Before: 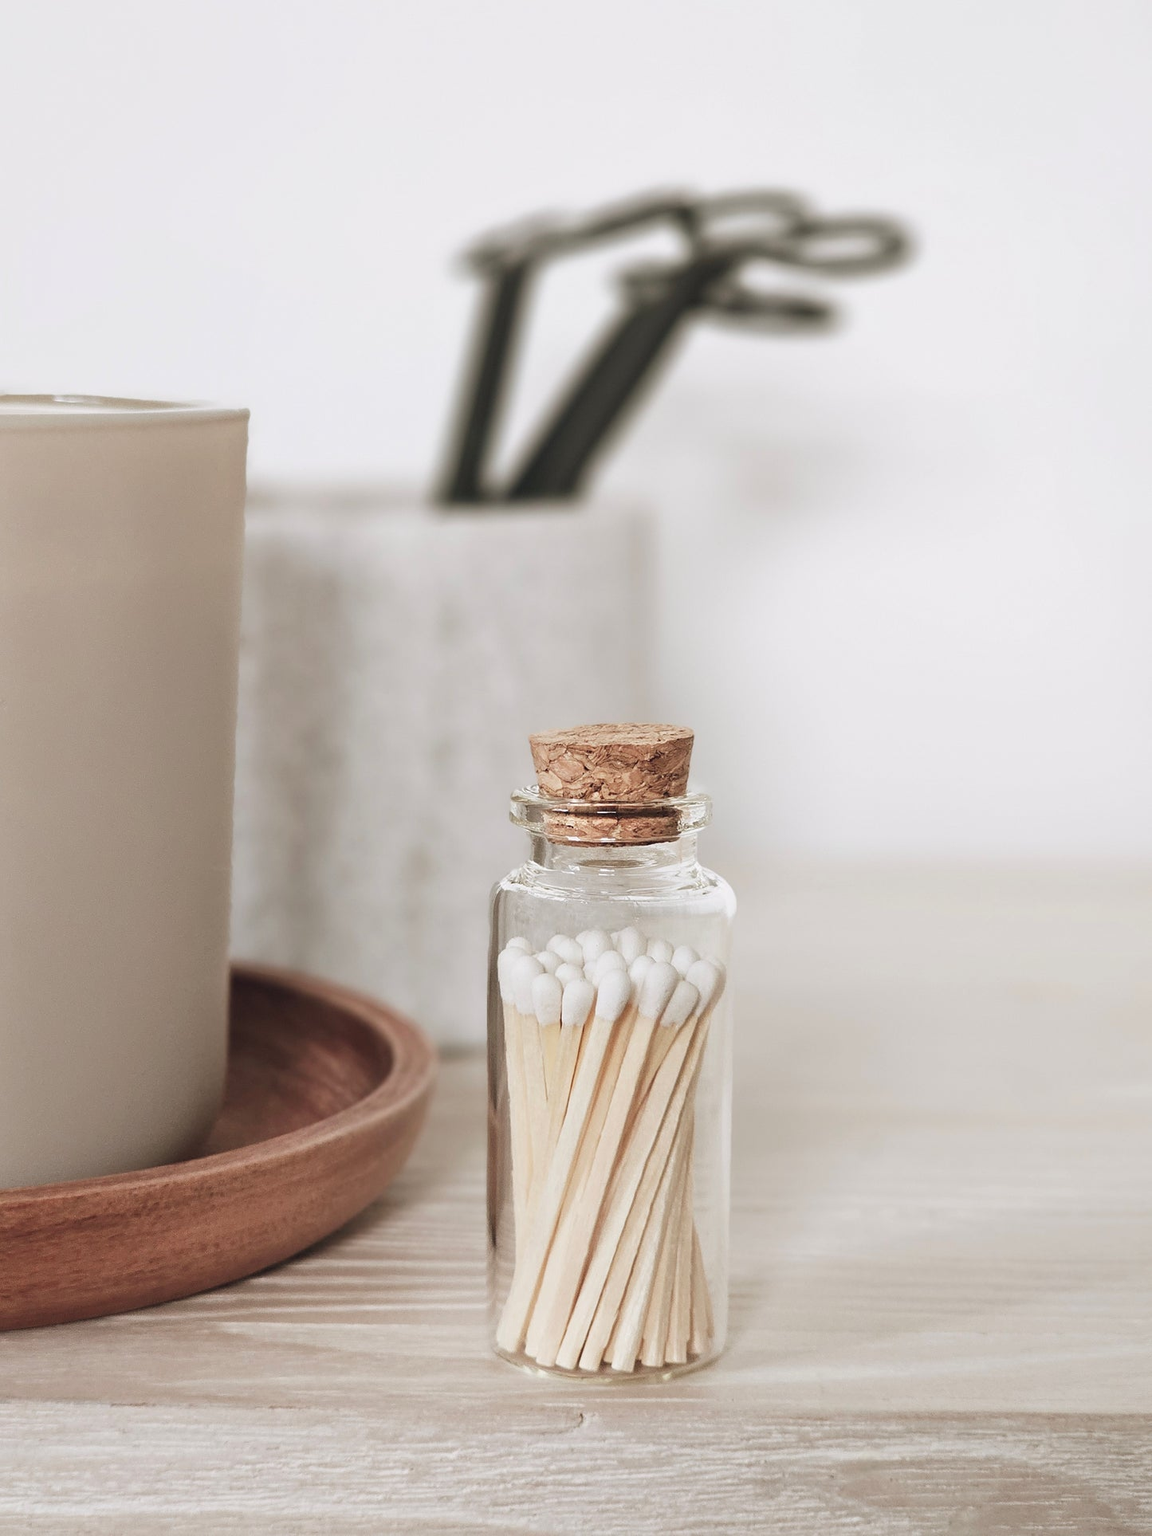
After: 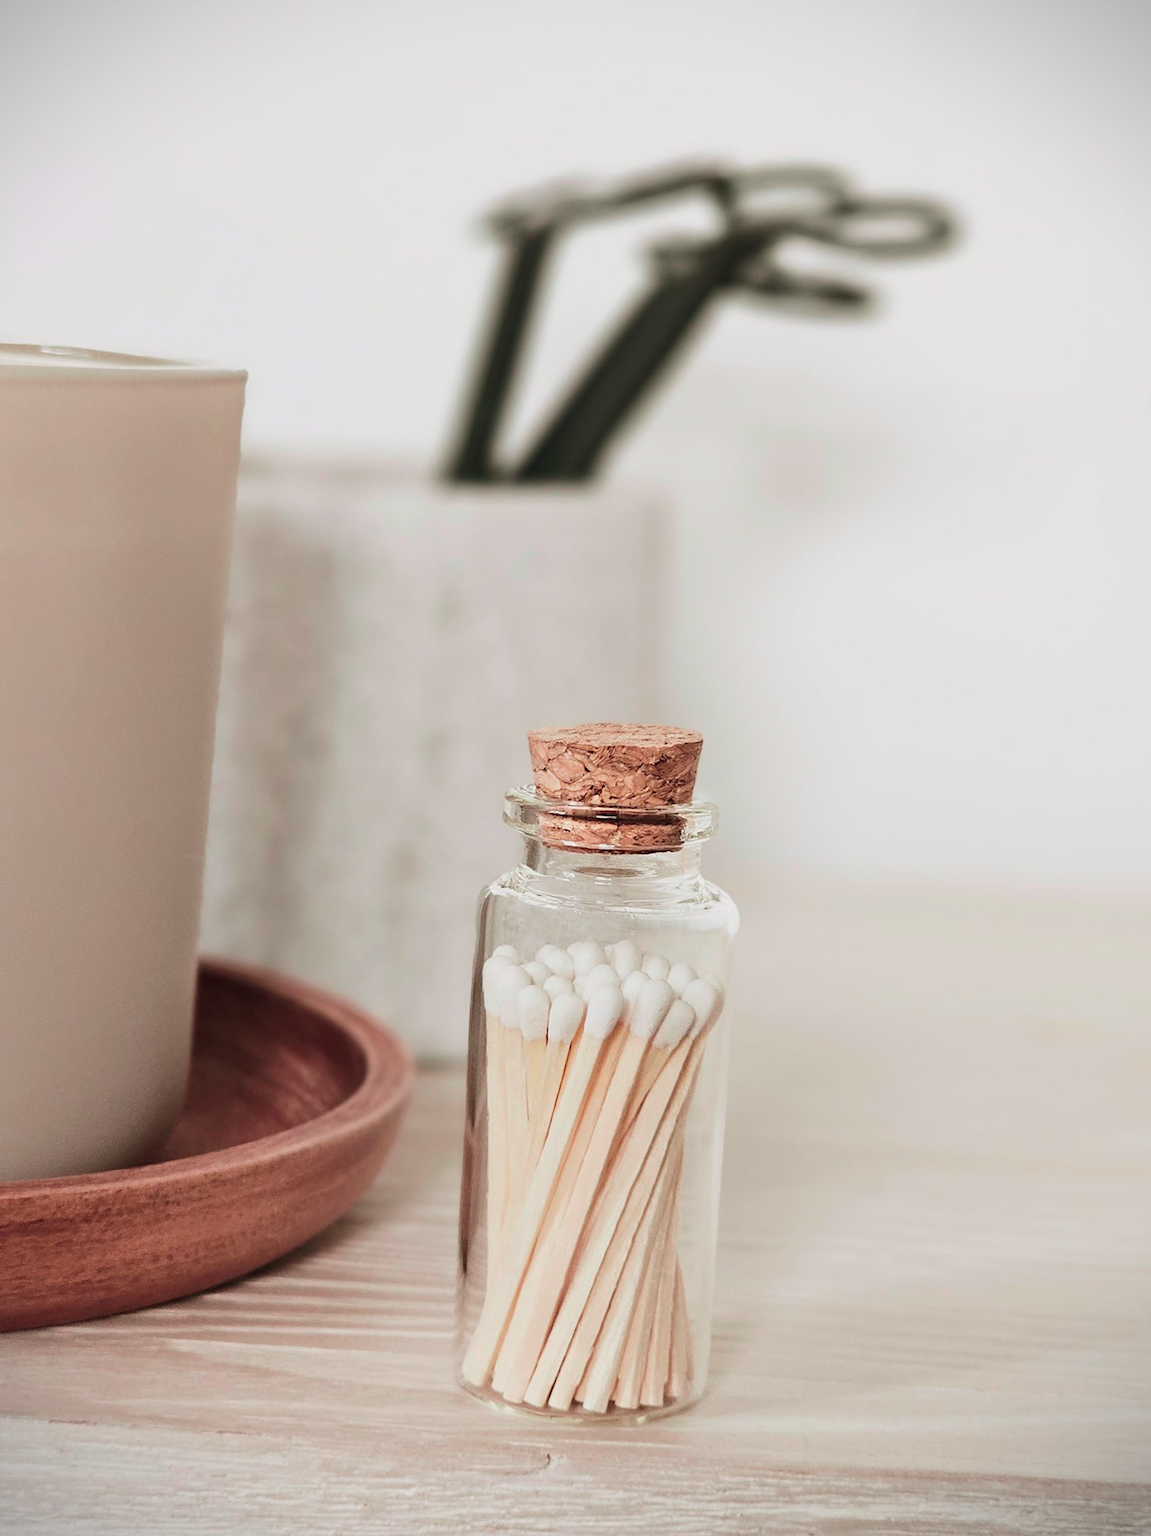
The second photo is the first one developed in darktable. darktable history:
tone curve: curves: ch0 [(0, 0) (0.068, 0.031) (0.175, 0.132) (0.337, 0.304) (0.498, 0.511) (0.748, 0.762) (0.993, 0.954)]; ch1 [(0, 0) (0.294, 0.184) (0.359, 0.34) (0.362, 0.35) (0.43, 0.41) (0.469, 0.453) (0.495, 0.489) (0.54, 0.563) (0.612, 0.641) (1, 1)]; ch2 [(0, 0) (0.431, 0.419) (0.495, 0.502) (0.524, 0.534) (0.557, 0.56) (0.634, 0.654) (0.728, 0.722) (1, 1)], color space Lab, independent channels, preserve colors none
crop and rotate: angle -2.77°
vignetting: fall-off start 91.73%, dithering 8-bit output
exposure: exposure -0.022 EV, compensate highlight preservation false
